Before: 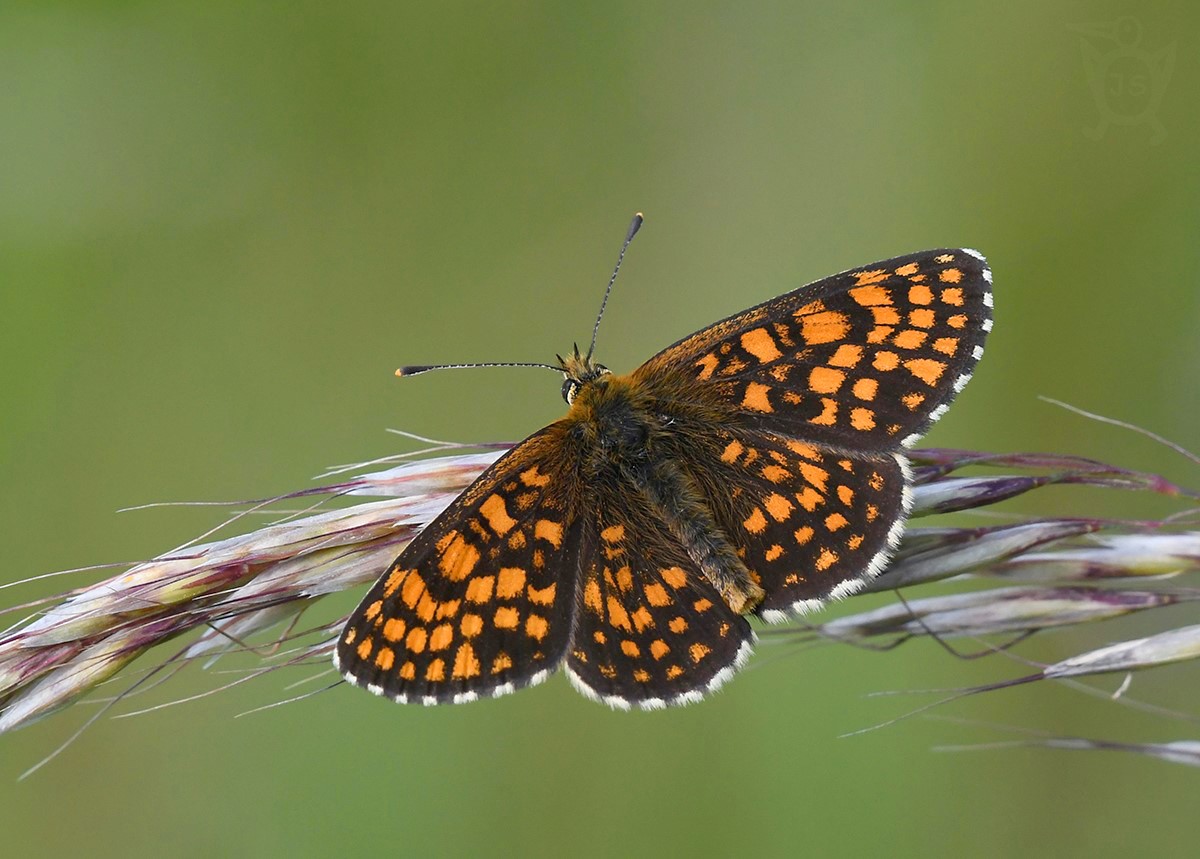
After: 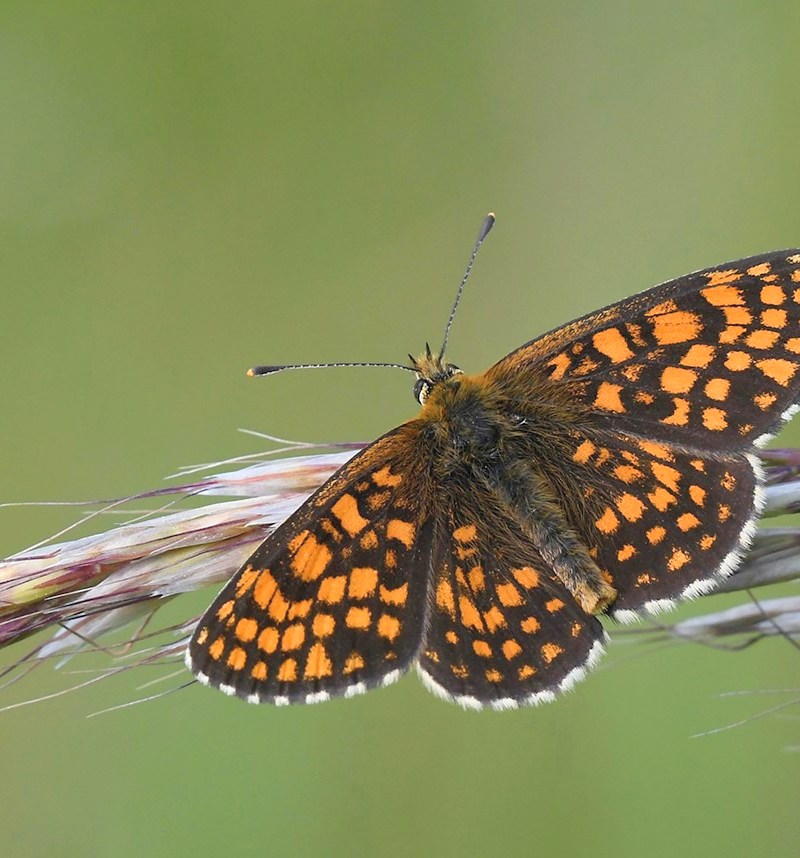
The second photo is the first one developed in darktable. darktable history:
exposure: compensate highlight preservation false
crop and rotate: left 12.346%, right 20.953%
contrast brightness saturation: brightness 0.12
